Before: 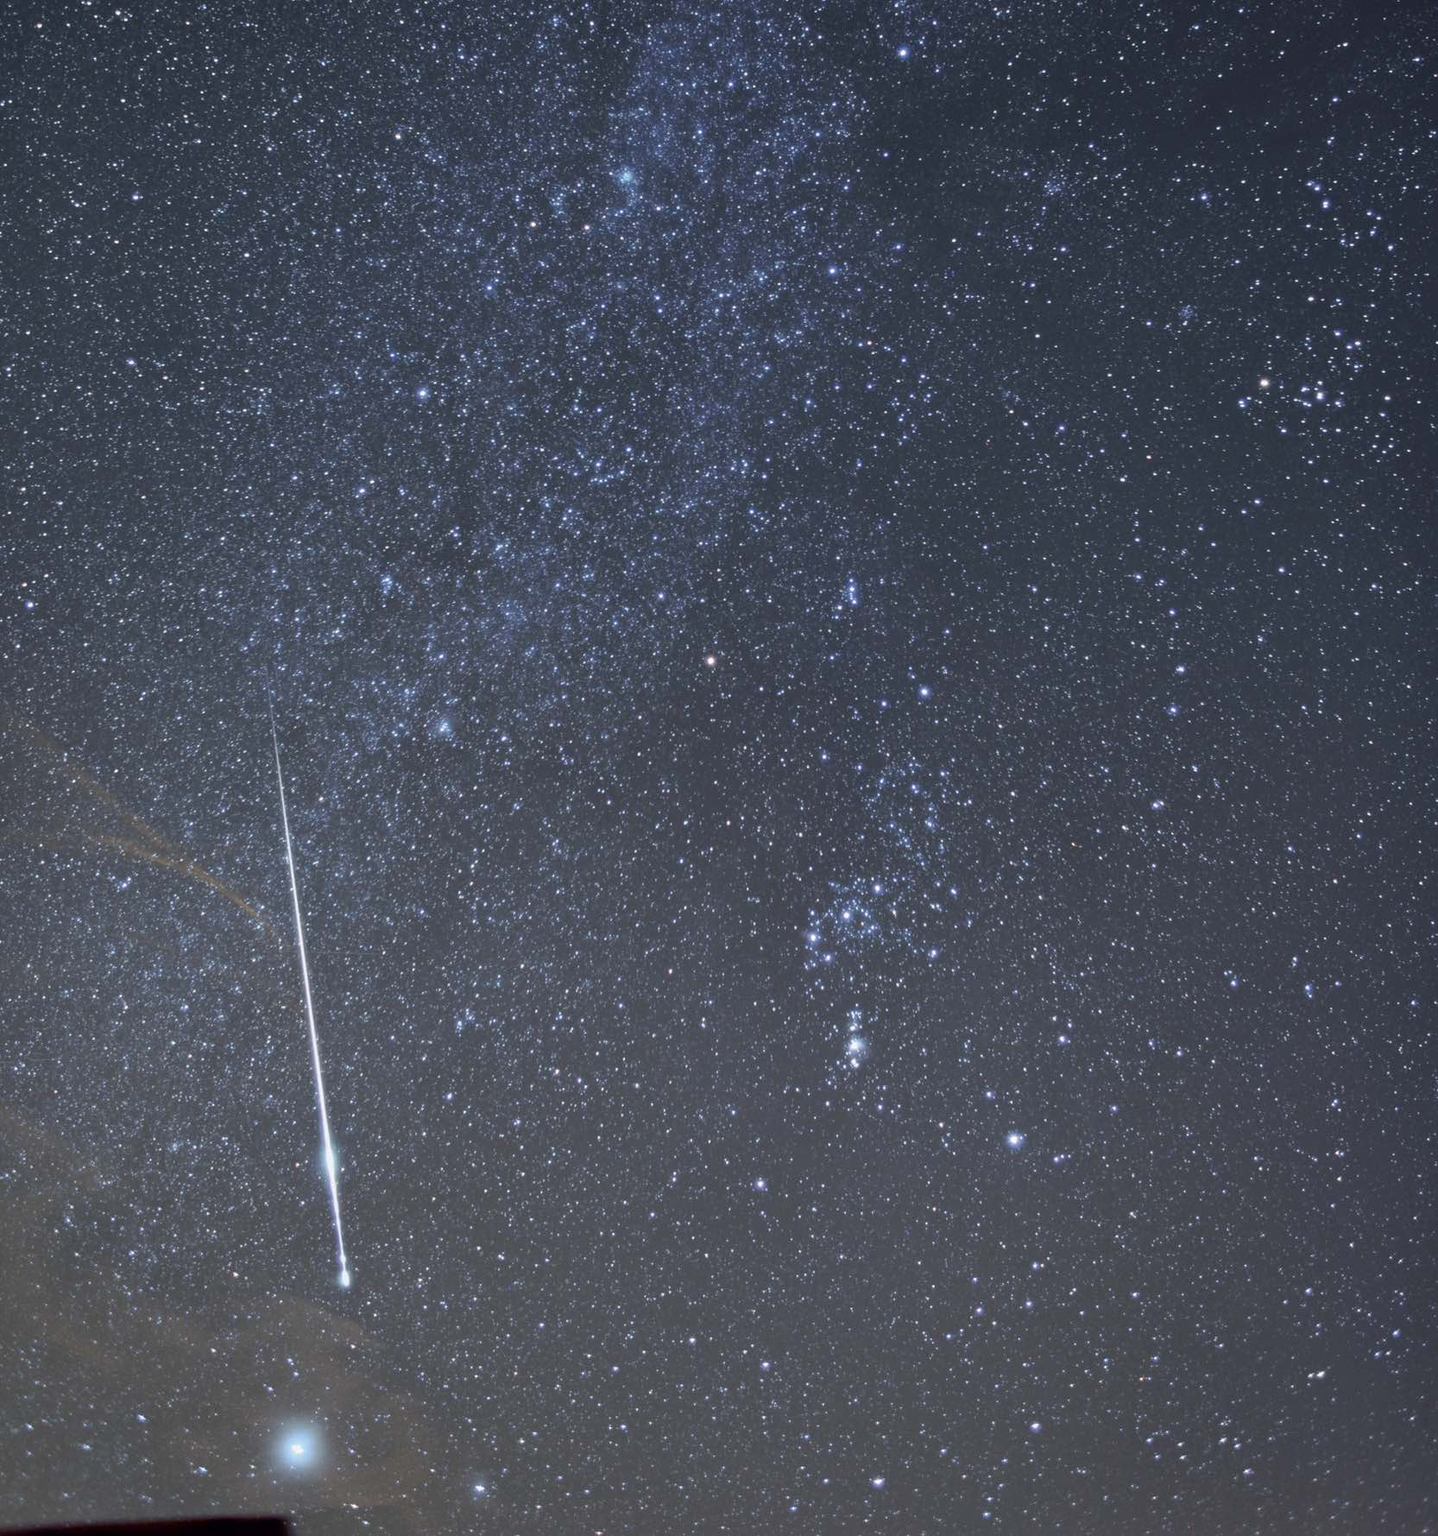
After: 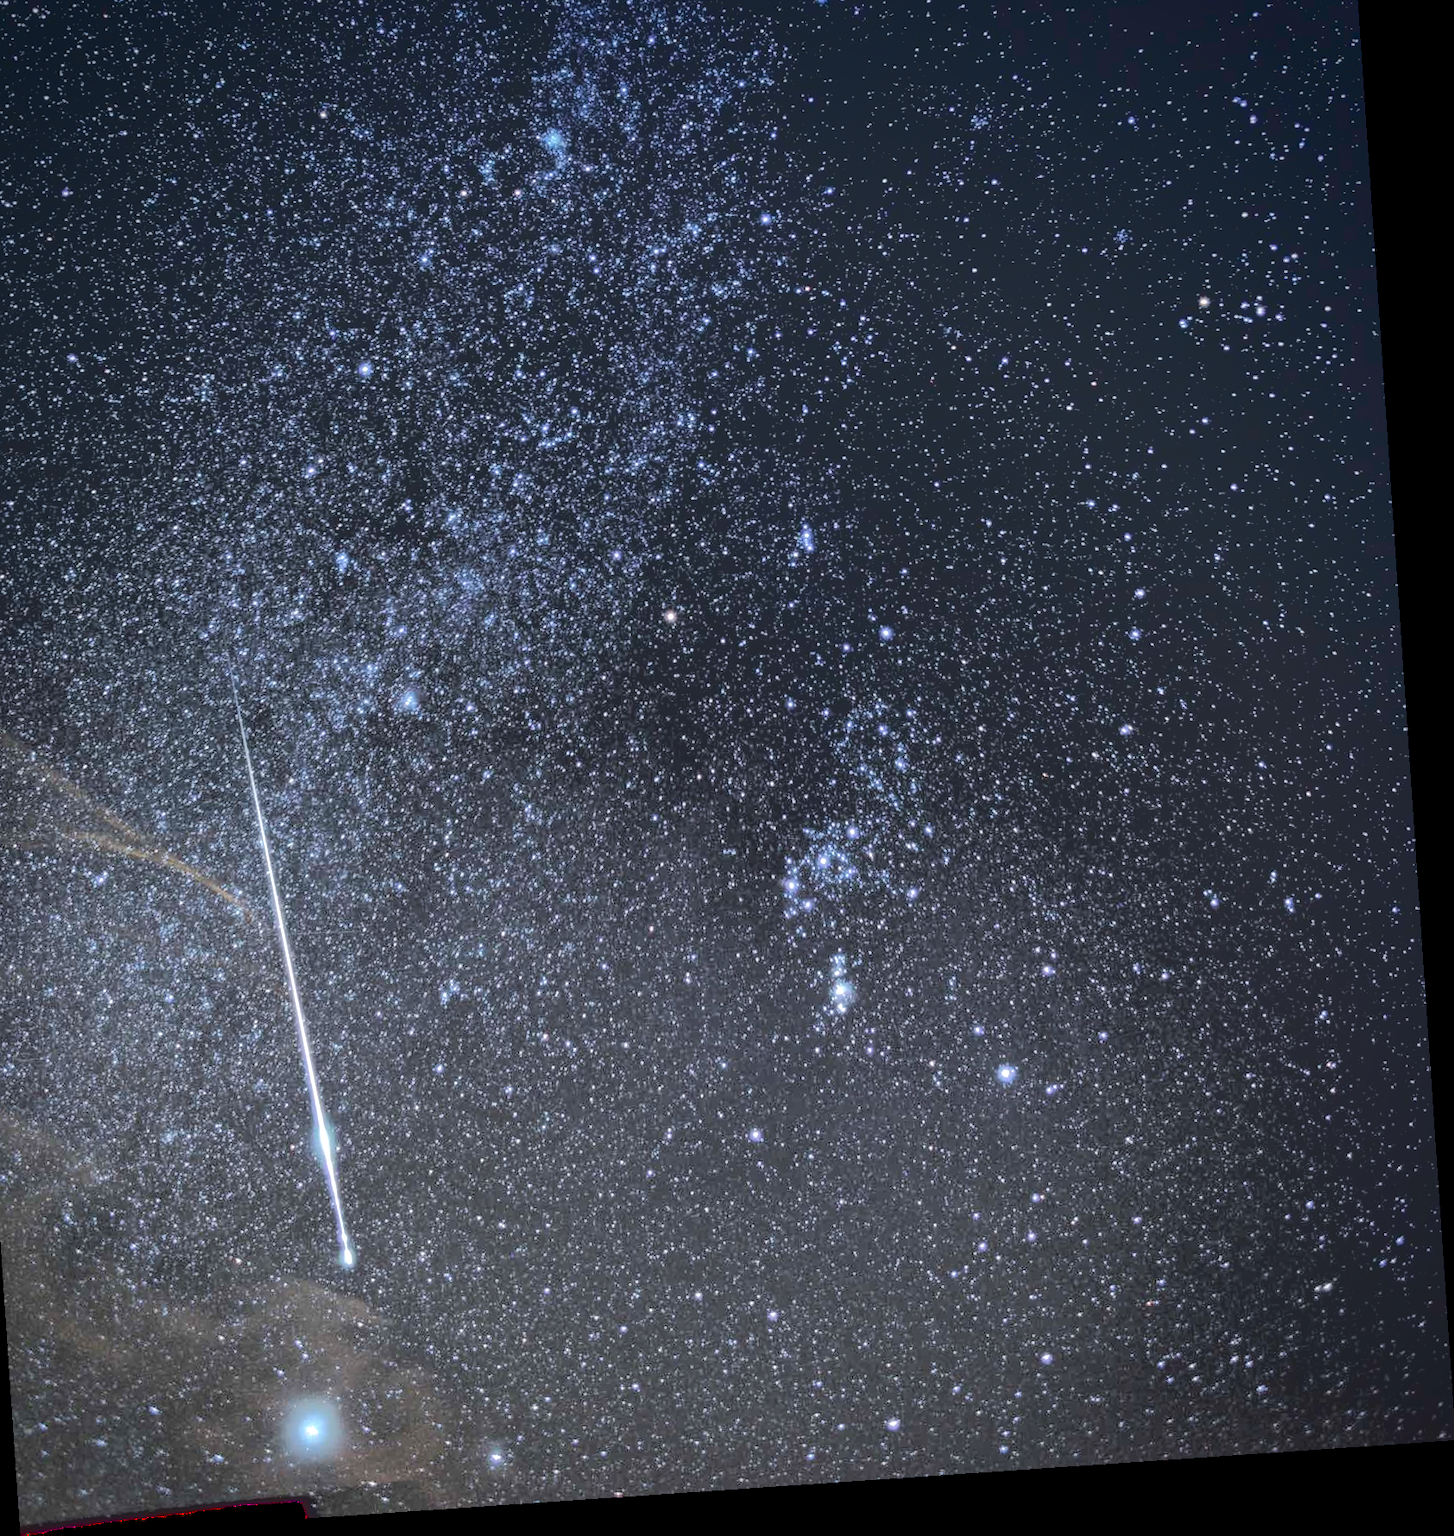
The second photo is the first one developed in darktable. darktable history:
exposure: black level correction 0.005, exposure 0.279 EV, compensate highlight preservation false
crop and rotate: angle 3.89°, left 5.444%, top 5.672%
local contrast: on, module defaults
vignetting: saturation 0.366, center (-0.081, 0.07)
base curve: curves: ch0 [(0.065, 0.026) (0.236, 0.358) (0.53, 0.546) (0.777, 0.841) (0.924, 0.992)]
shadows and highlights: shadows -20.47, white point adjustment -2.06, highlights -34.95
